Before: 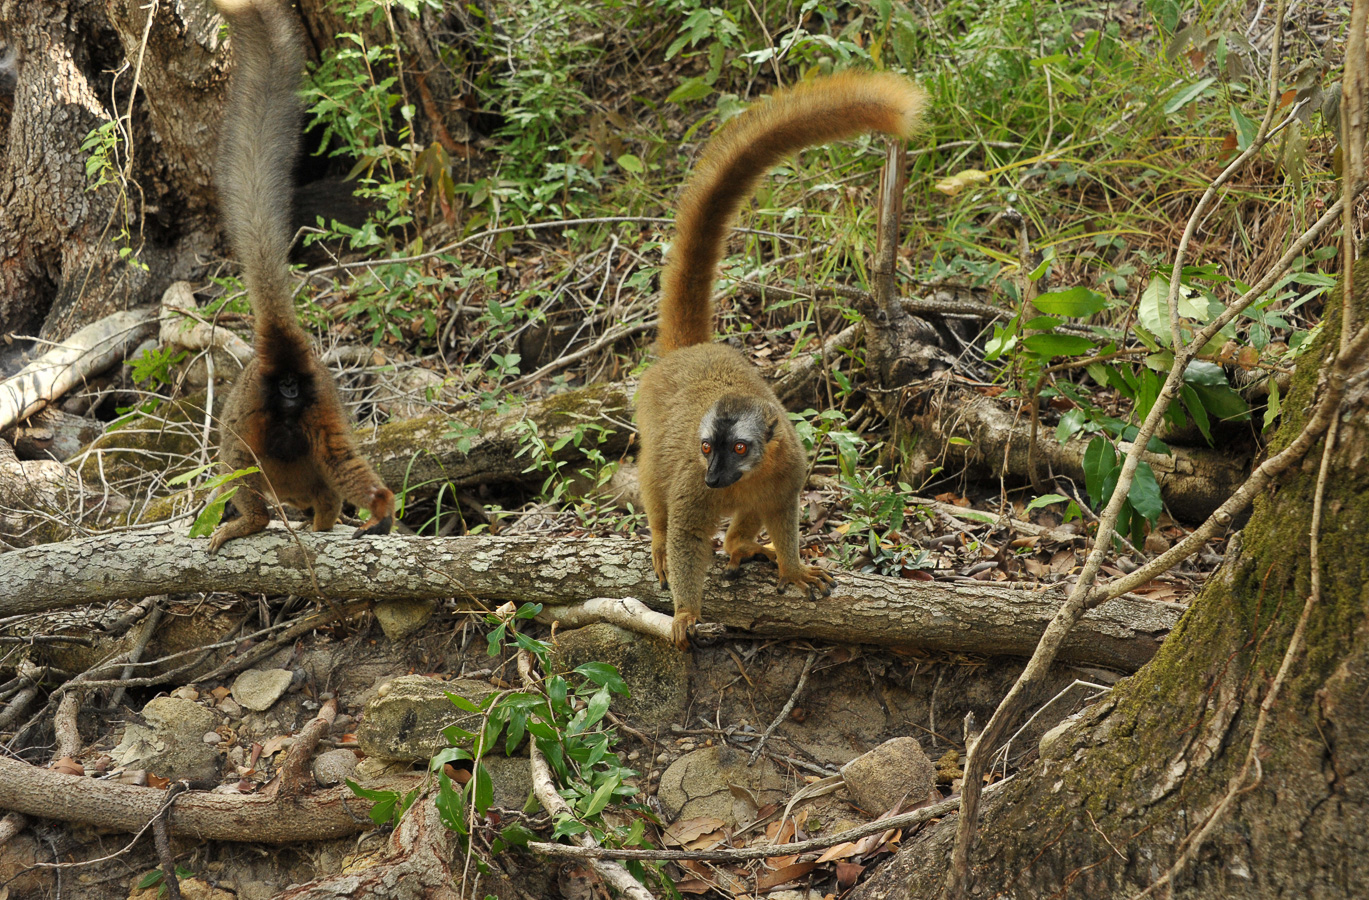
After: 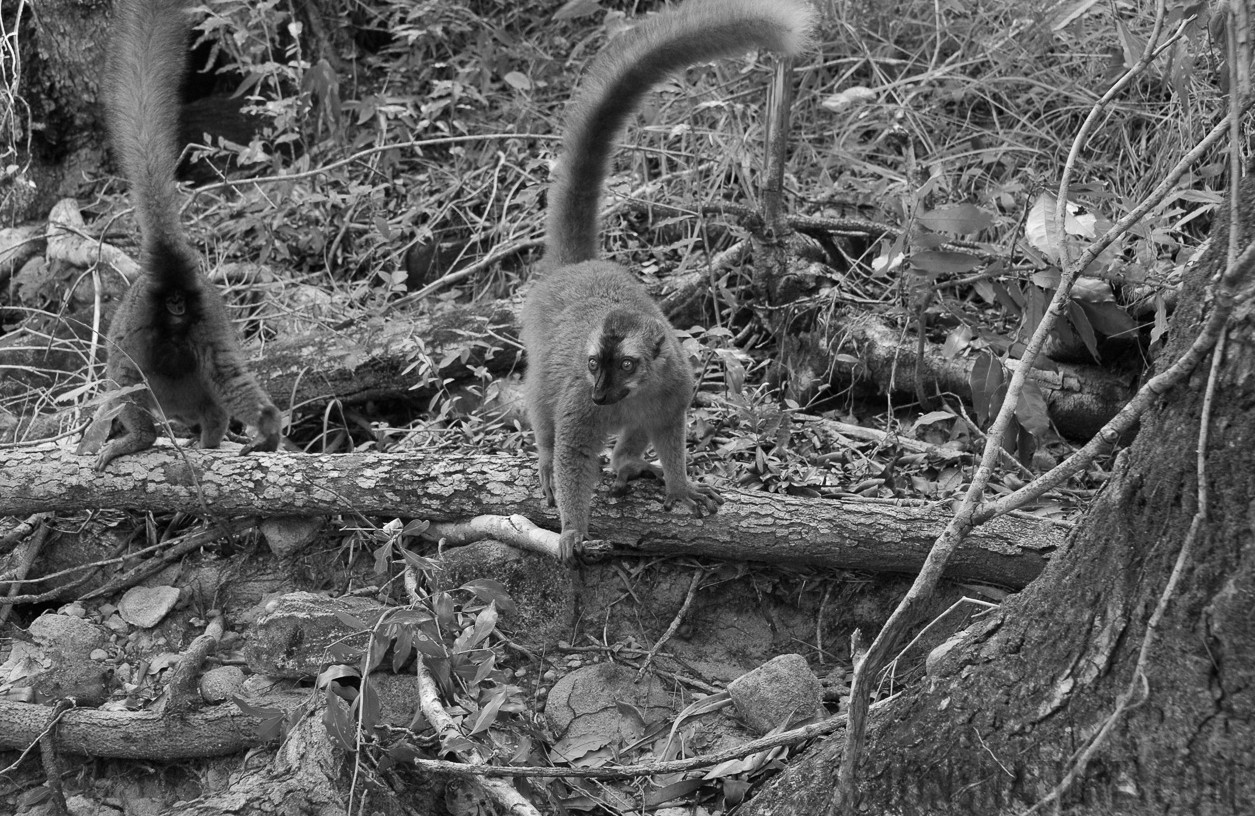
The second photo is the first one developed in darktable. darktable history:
monochrome: a -6.99, b 35.61, size 1.4
white balance: emerald 1
crop and rotate: left 8.262%, top 9.226%
